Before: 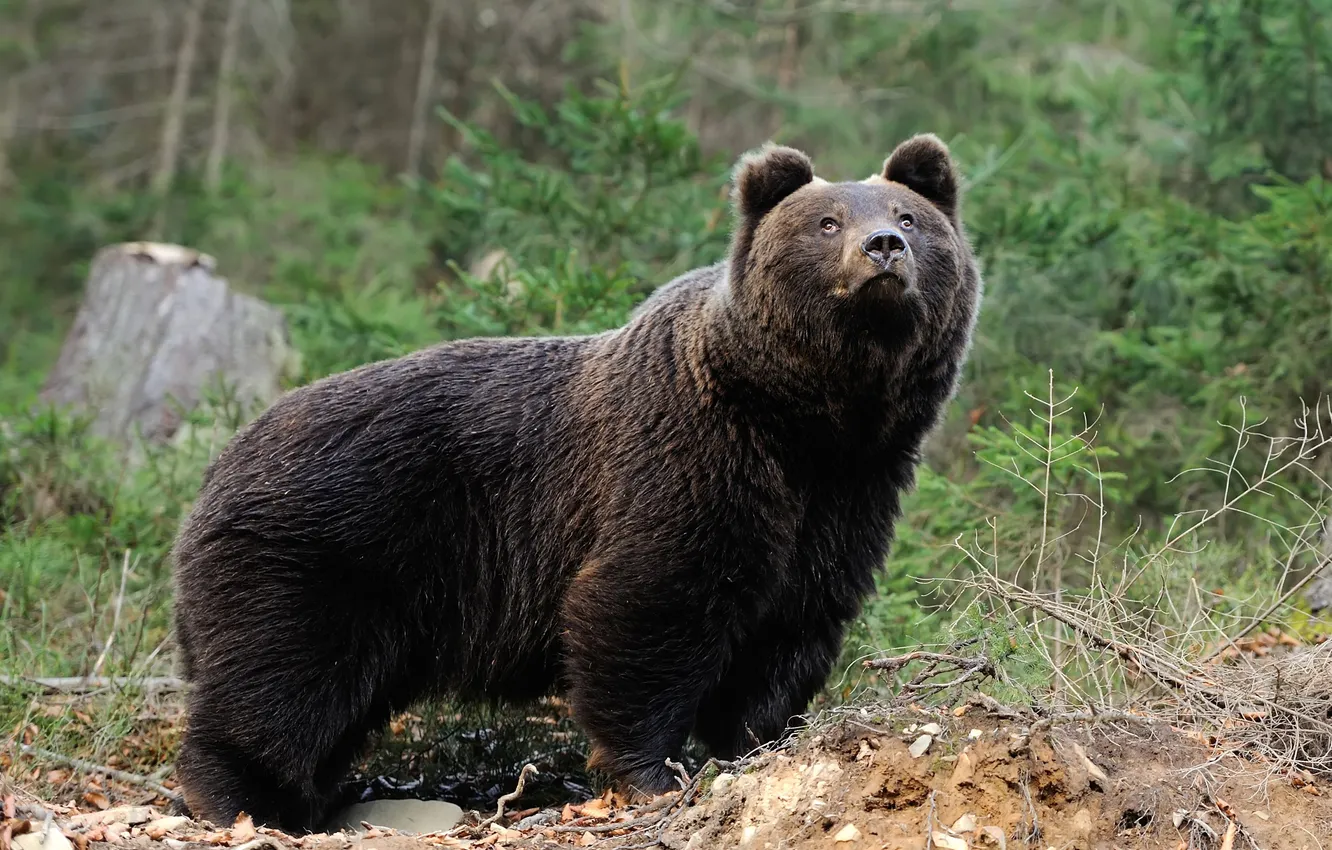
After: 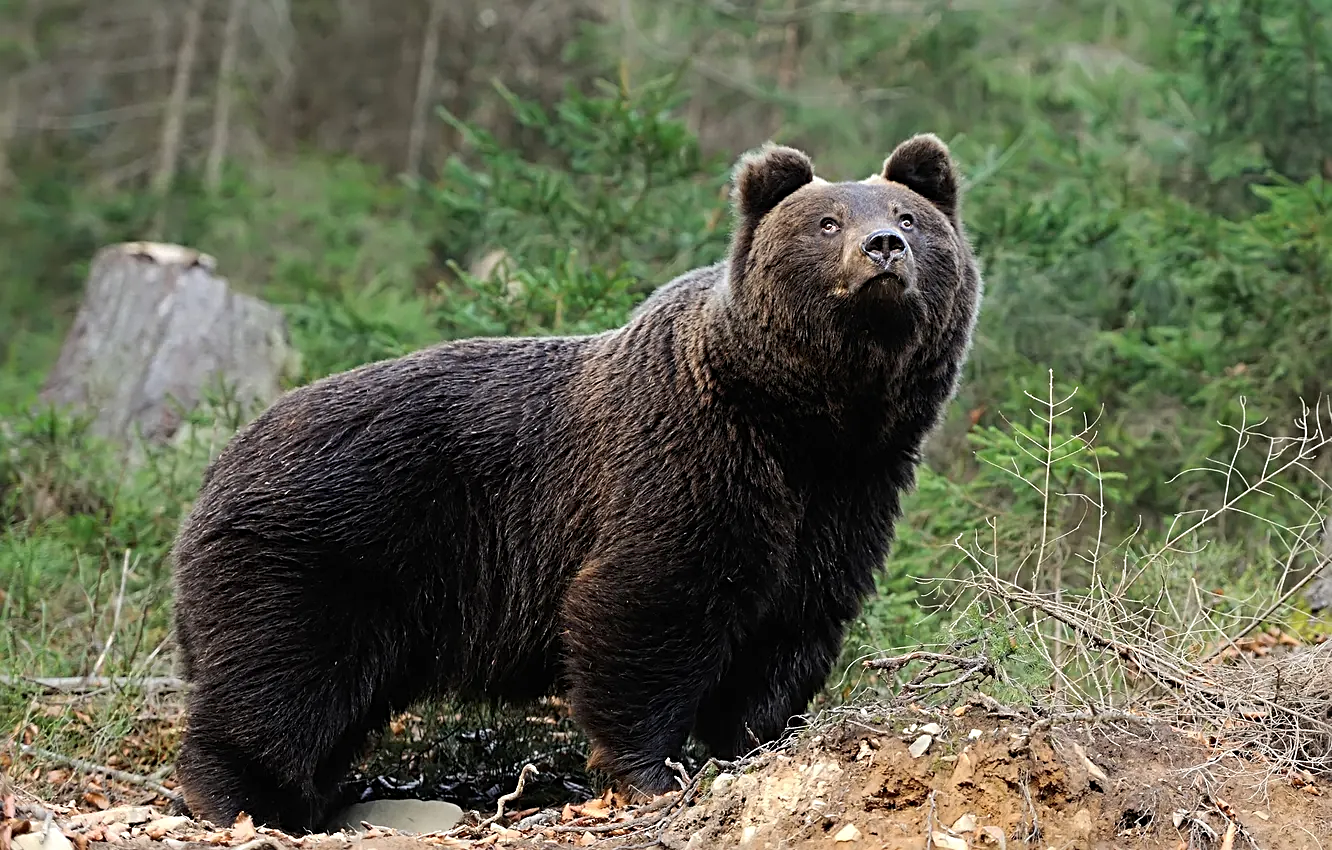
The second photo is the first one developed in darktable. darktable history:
sharpen: radius 3.081
